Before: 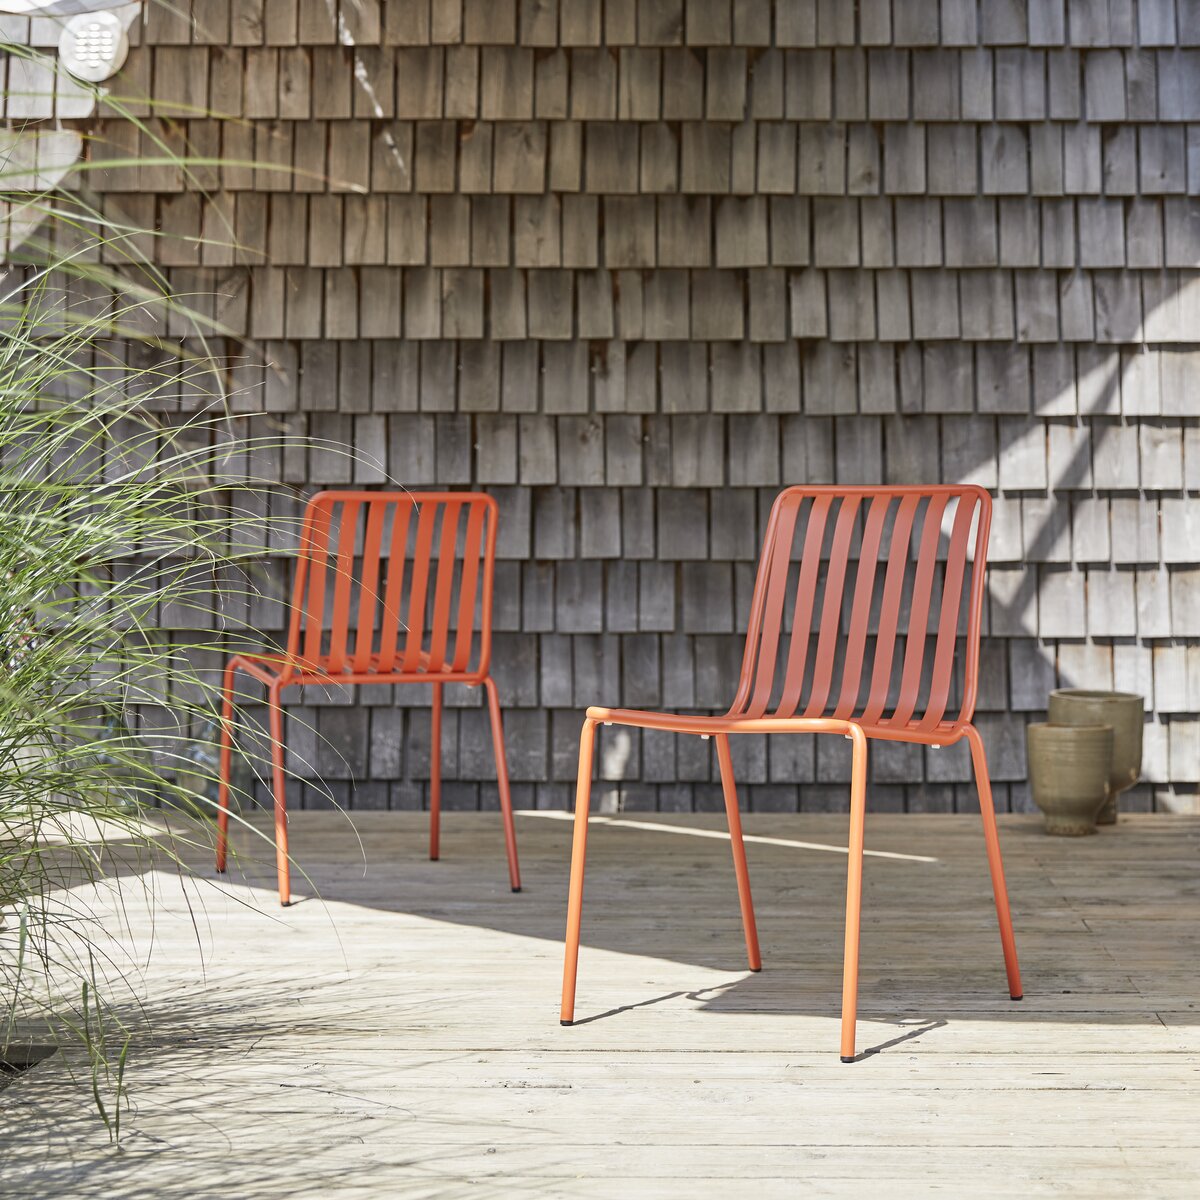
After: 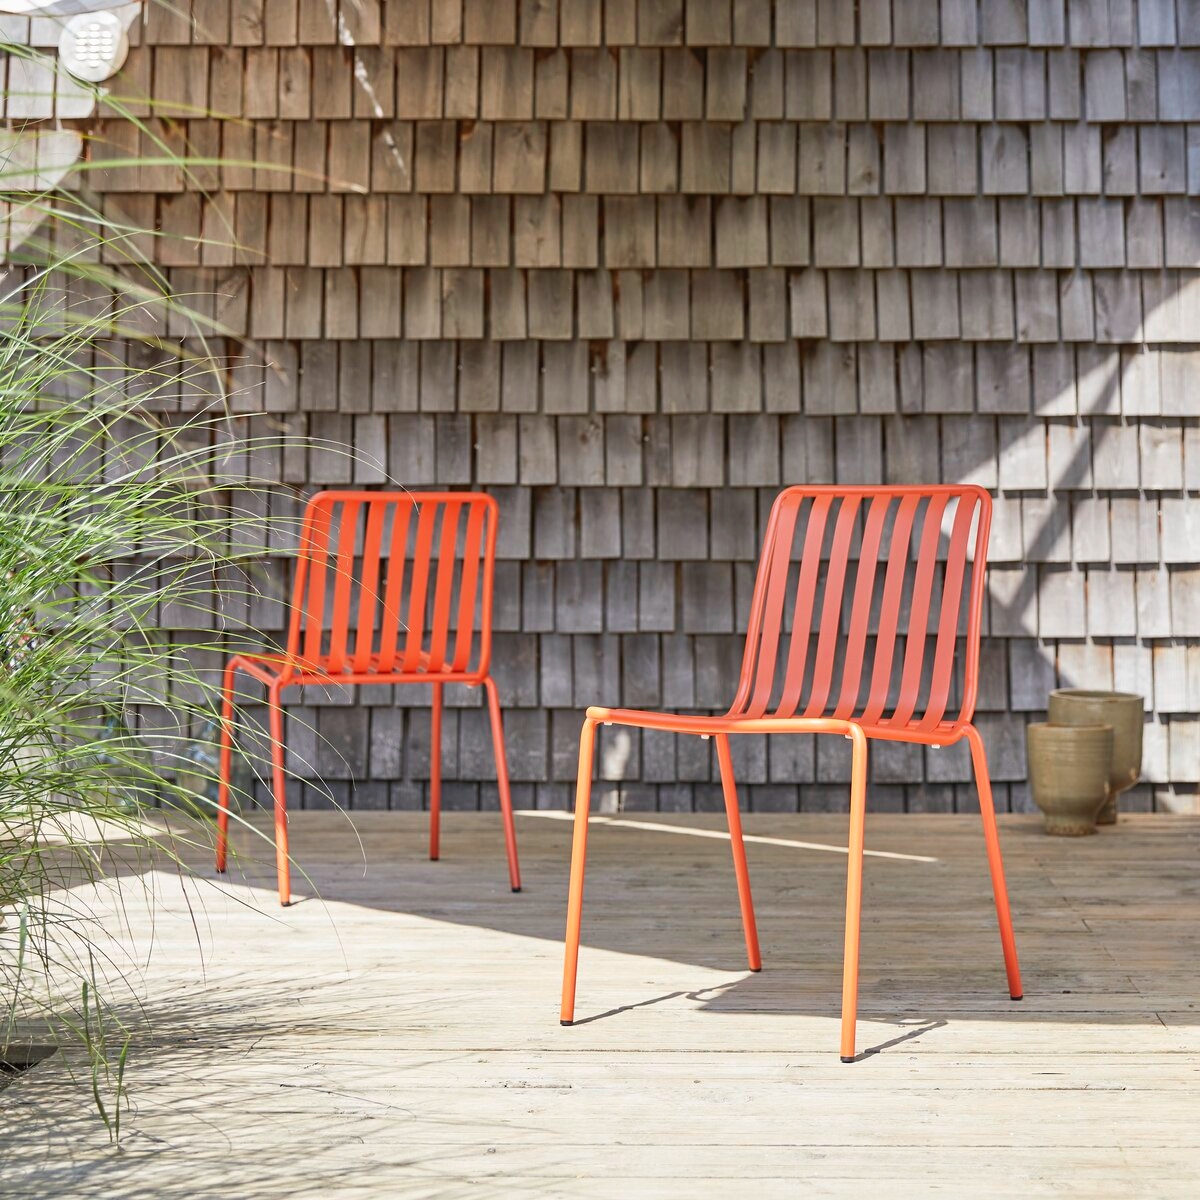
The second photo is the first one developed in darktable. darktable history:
white balance: emerald 1
contrast brightness saturation: contrast 0.03, brightness 0.06, saturation 0.13
